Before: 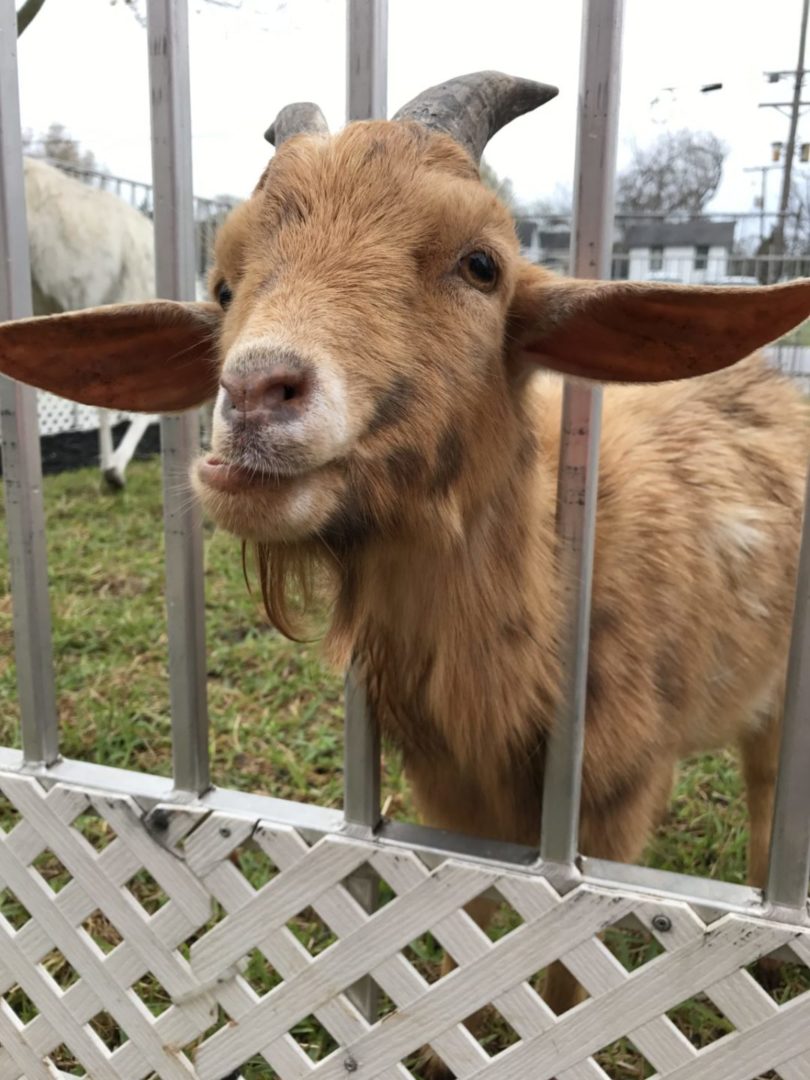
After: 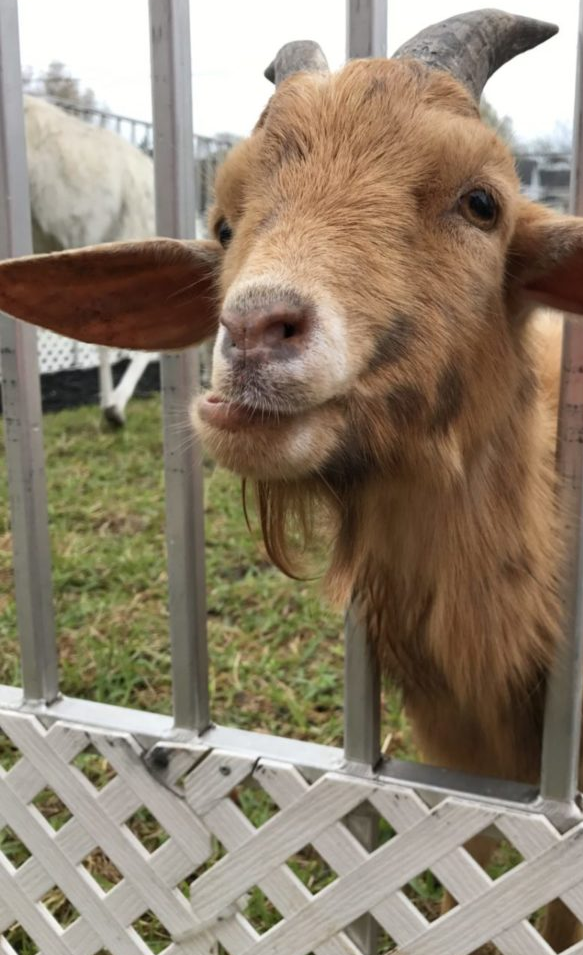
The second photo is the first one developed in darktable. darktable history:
crop: top 5.786%, right 27.911%, bottom 5.76%
